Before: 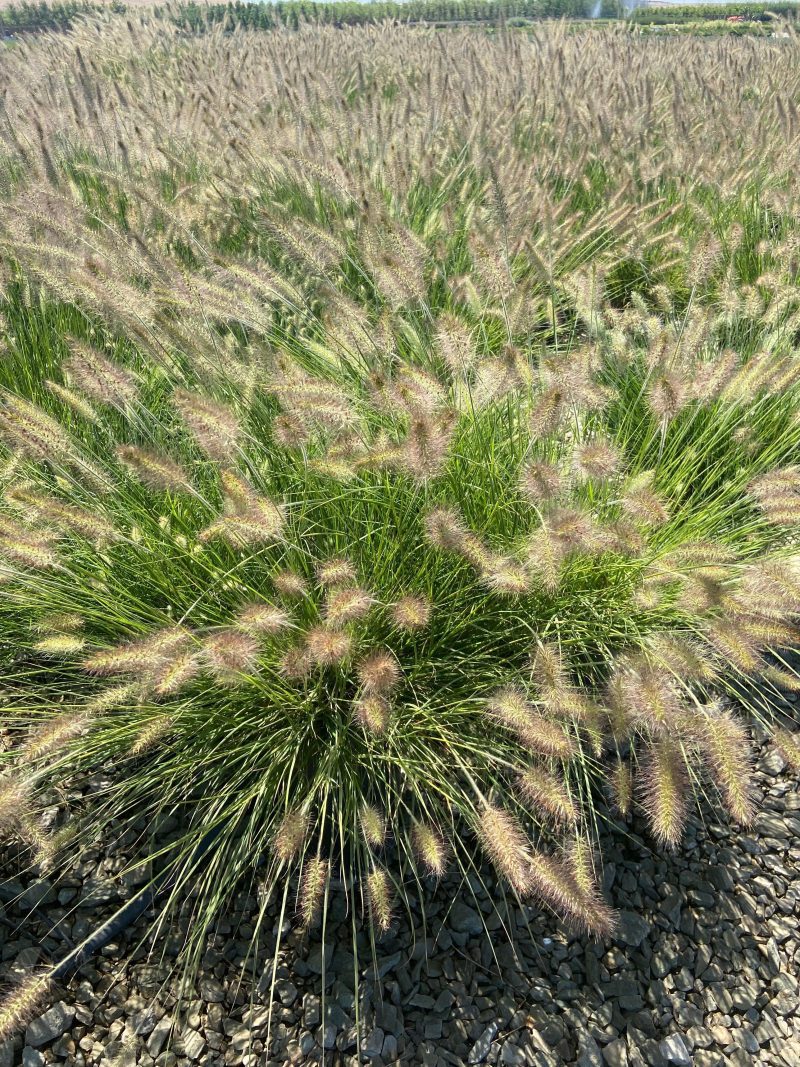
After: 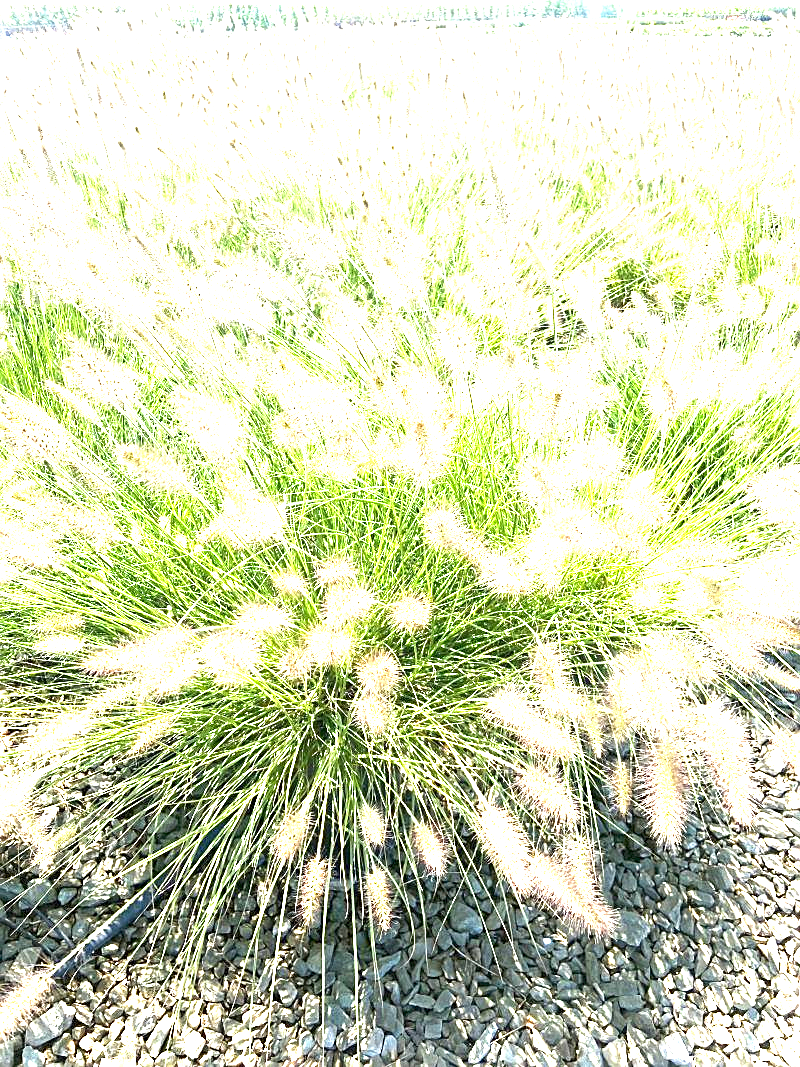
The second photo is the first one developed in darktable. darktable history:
sharpen: on, module defaults
exposure: exposure 2.917 EV, compensate exposure bias true, compensate highlight preservation false
